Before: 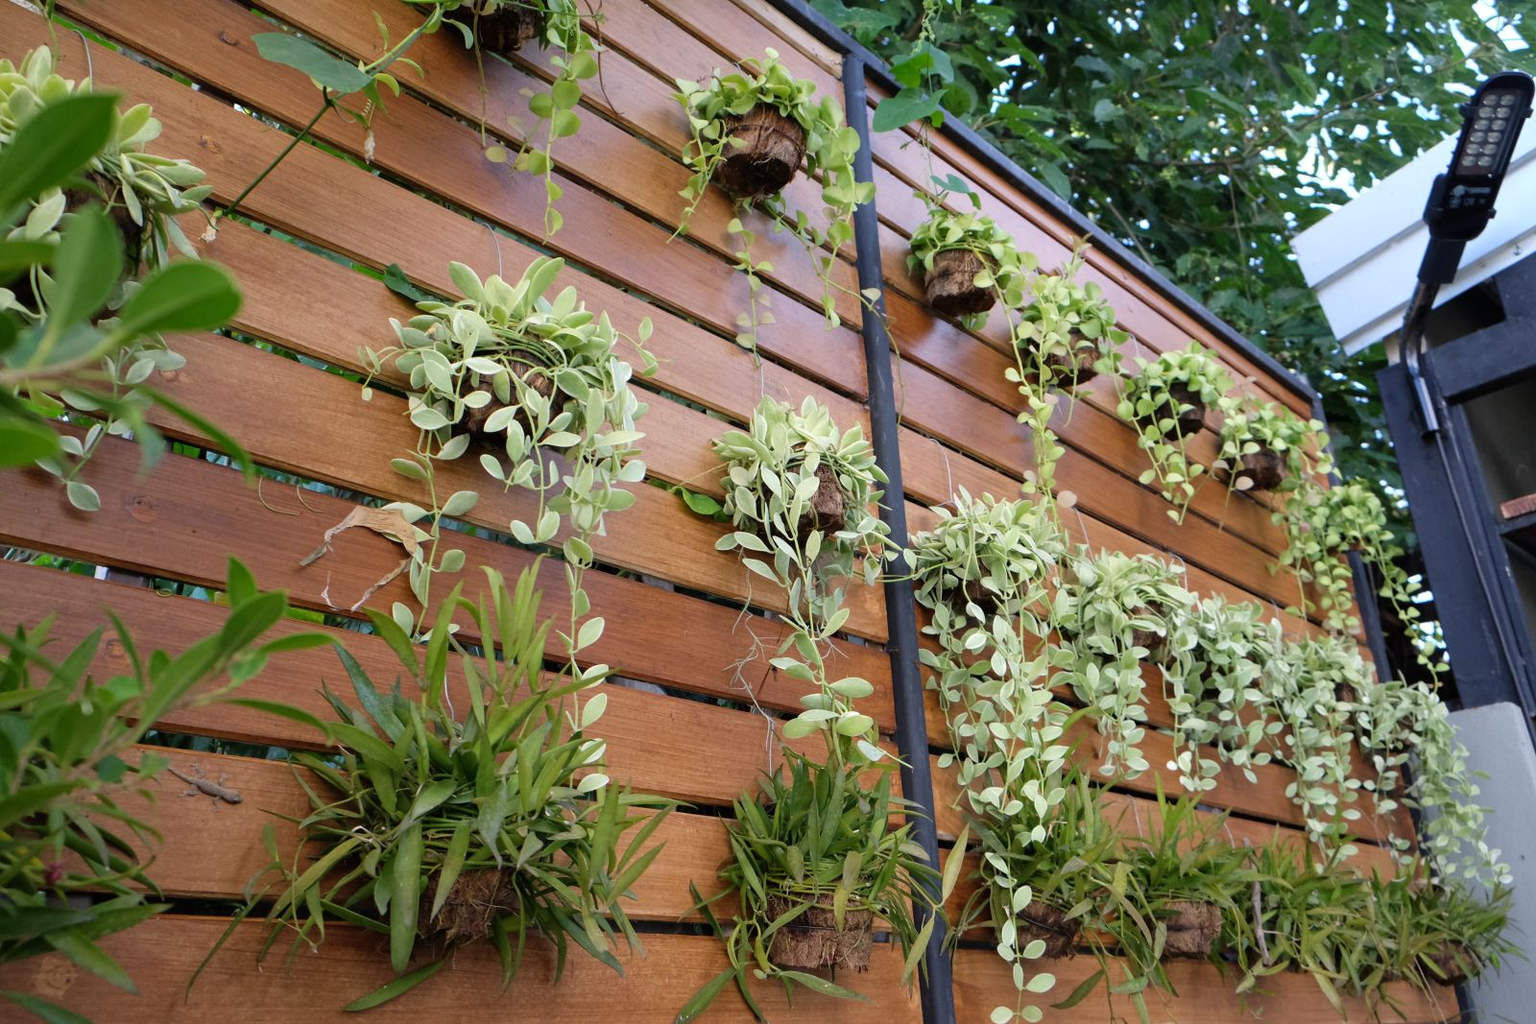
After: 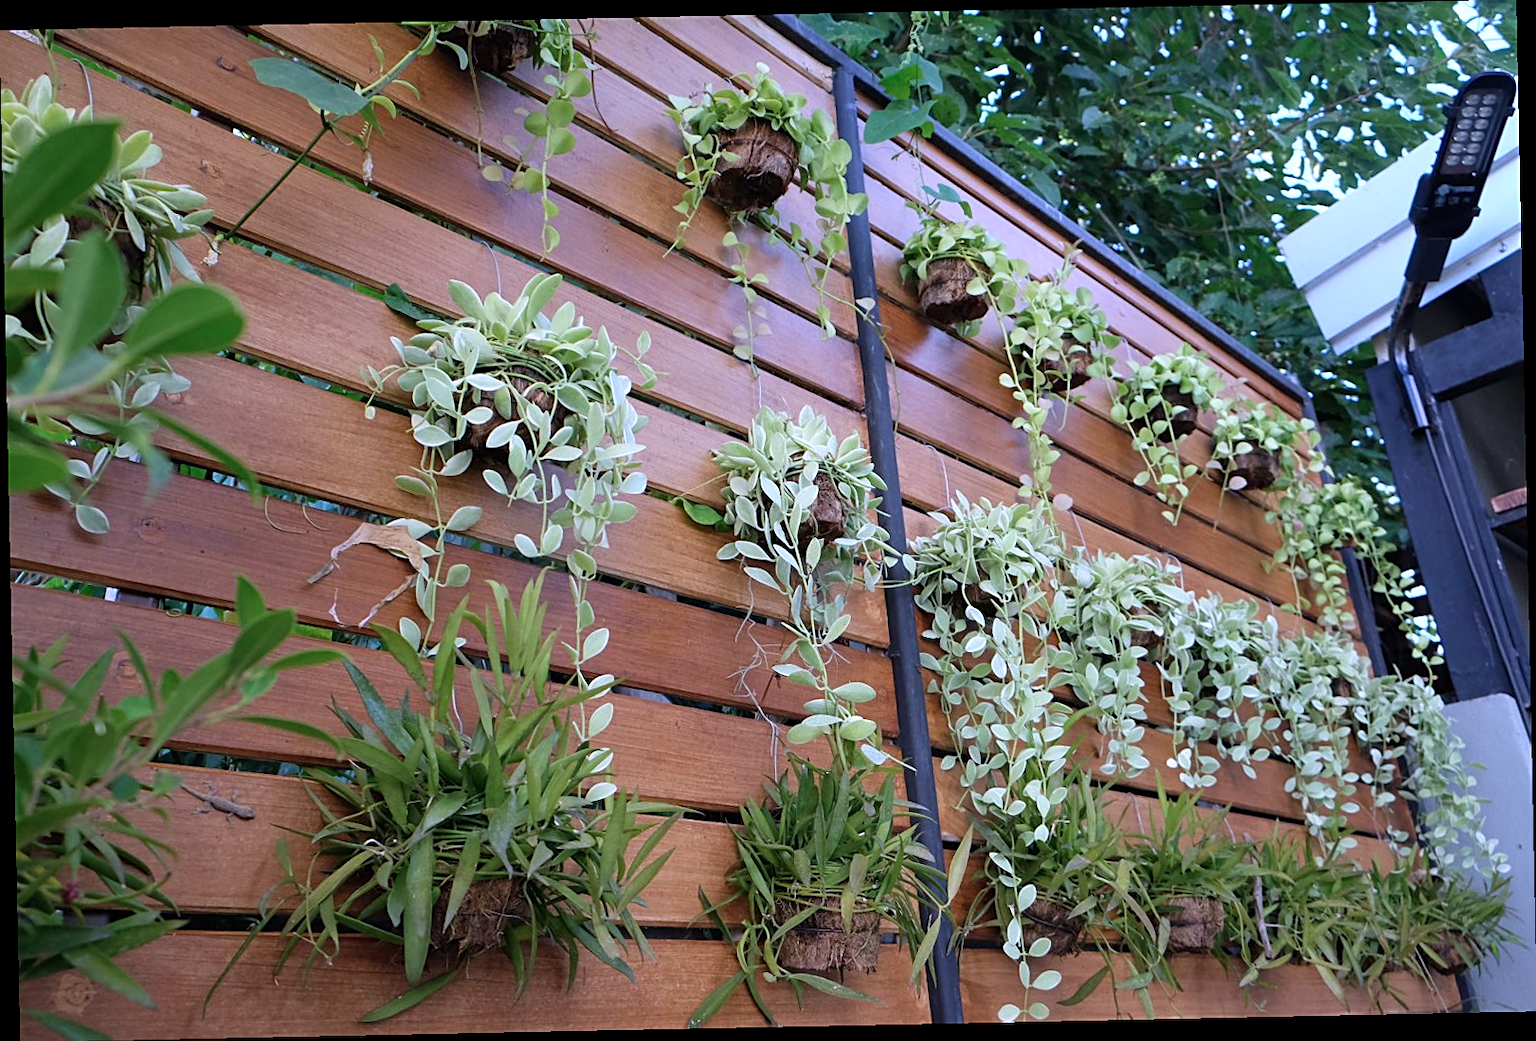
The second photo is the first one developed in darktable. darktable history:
sharpen: on, module defaults
rotate and perspective: rotation -1.17°, automatic cropping off
color calibration: illuminant as shot in camera, x 0.379, y 0.396, temperature 4138.76 K
